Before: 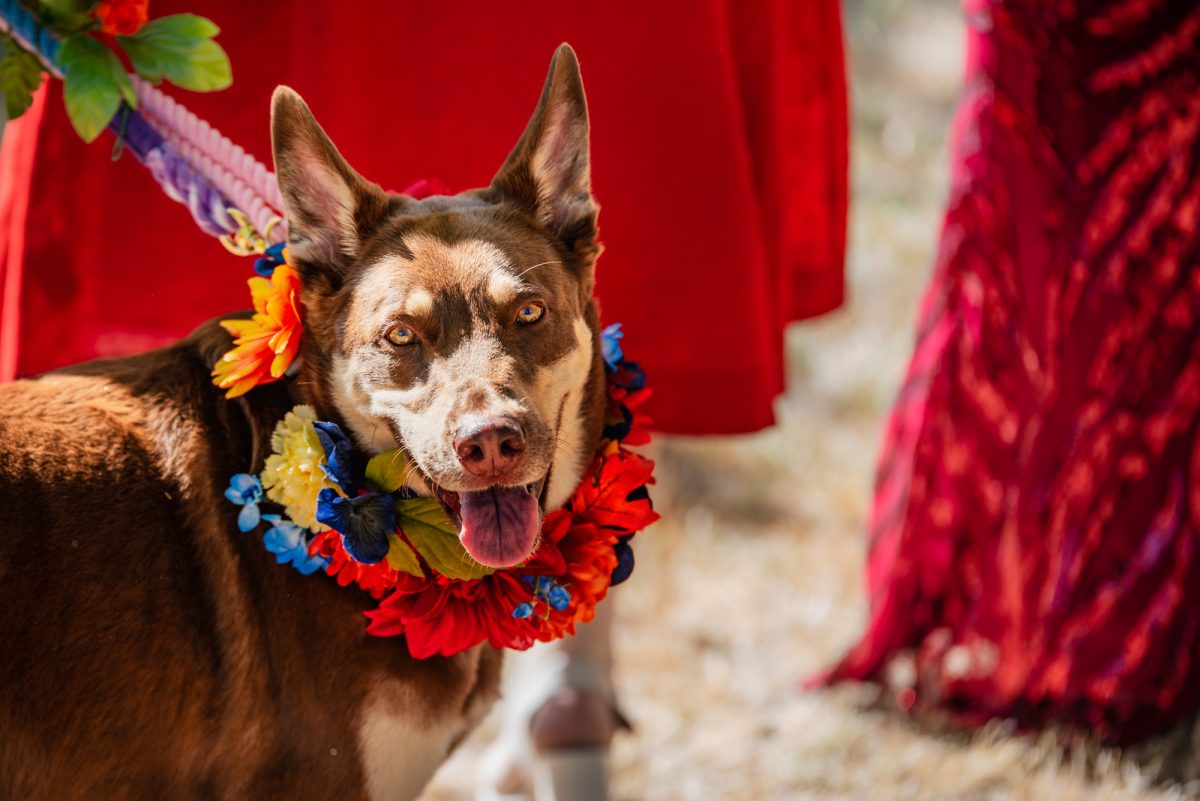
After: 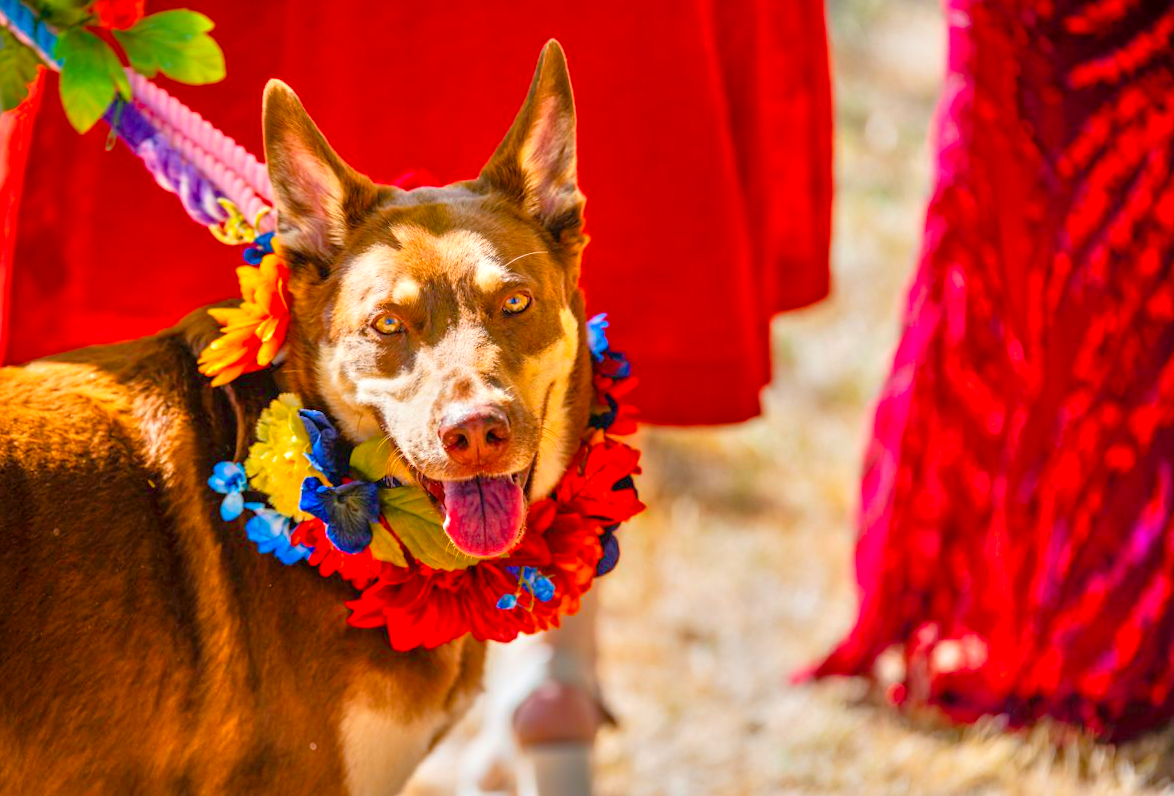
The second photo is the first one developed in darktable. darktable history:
color balance rgb: linear chroma grading › global chroma 15%, perceptual saturation grading › global saturation 30%
rotate and perspective: rotation 0.226°, lens shift (vertical) -0.042, crop left 0.023, crop right 0.982, crop top 0.006, crop bottom 0.994
tone equalizer: -8 EV 2 EV, -7 EV 2 EV, -6 EV 2 EV, -5 EV 2 EV, -4 EV 2 EV, -3 EV 1.5 EV, -2 EV 1 EV, -1 EV 0.5 EV
